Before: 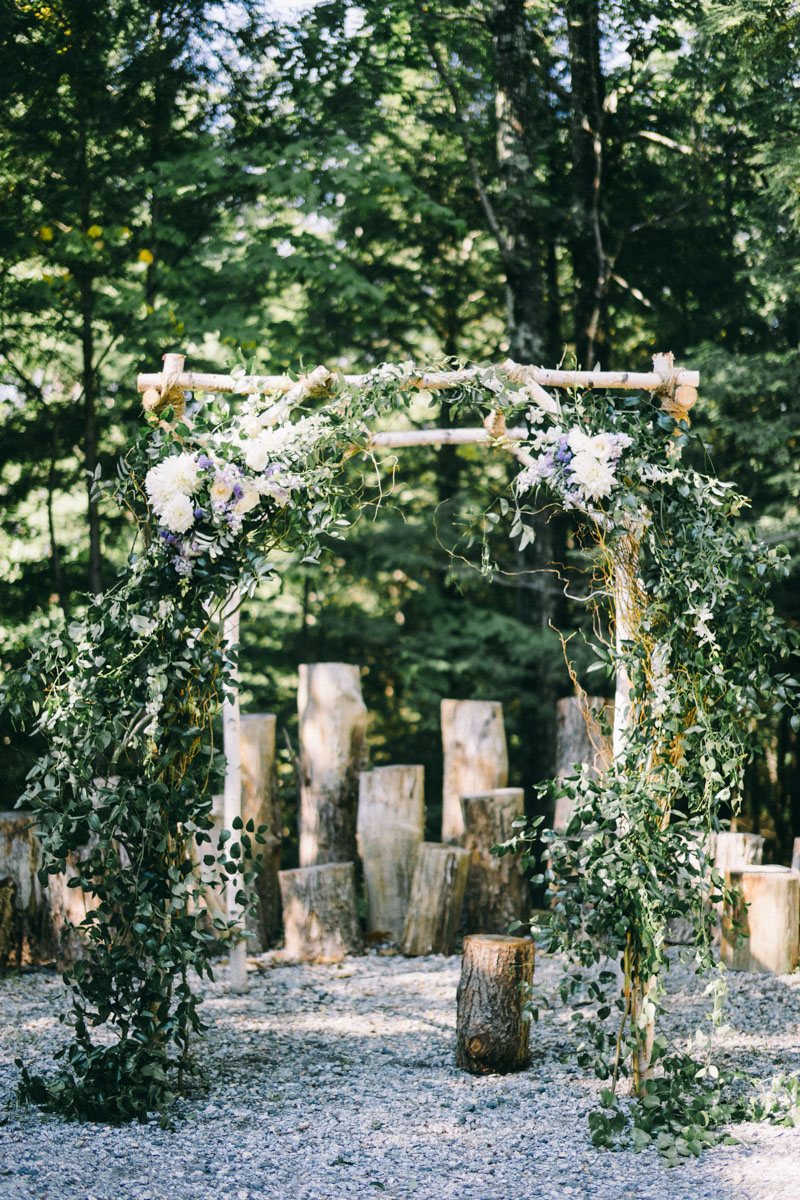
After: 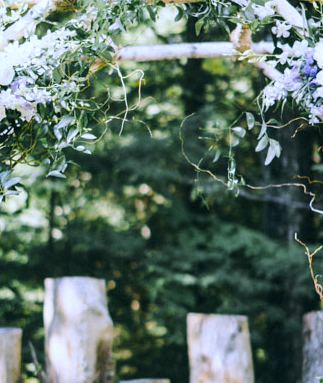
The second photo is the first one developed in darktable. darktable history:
white balance: red 0.948, green 1.02, blue 1.176
crop: left 31.751%, top 32.172%, right 27.8%, bottom 35.83%
